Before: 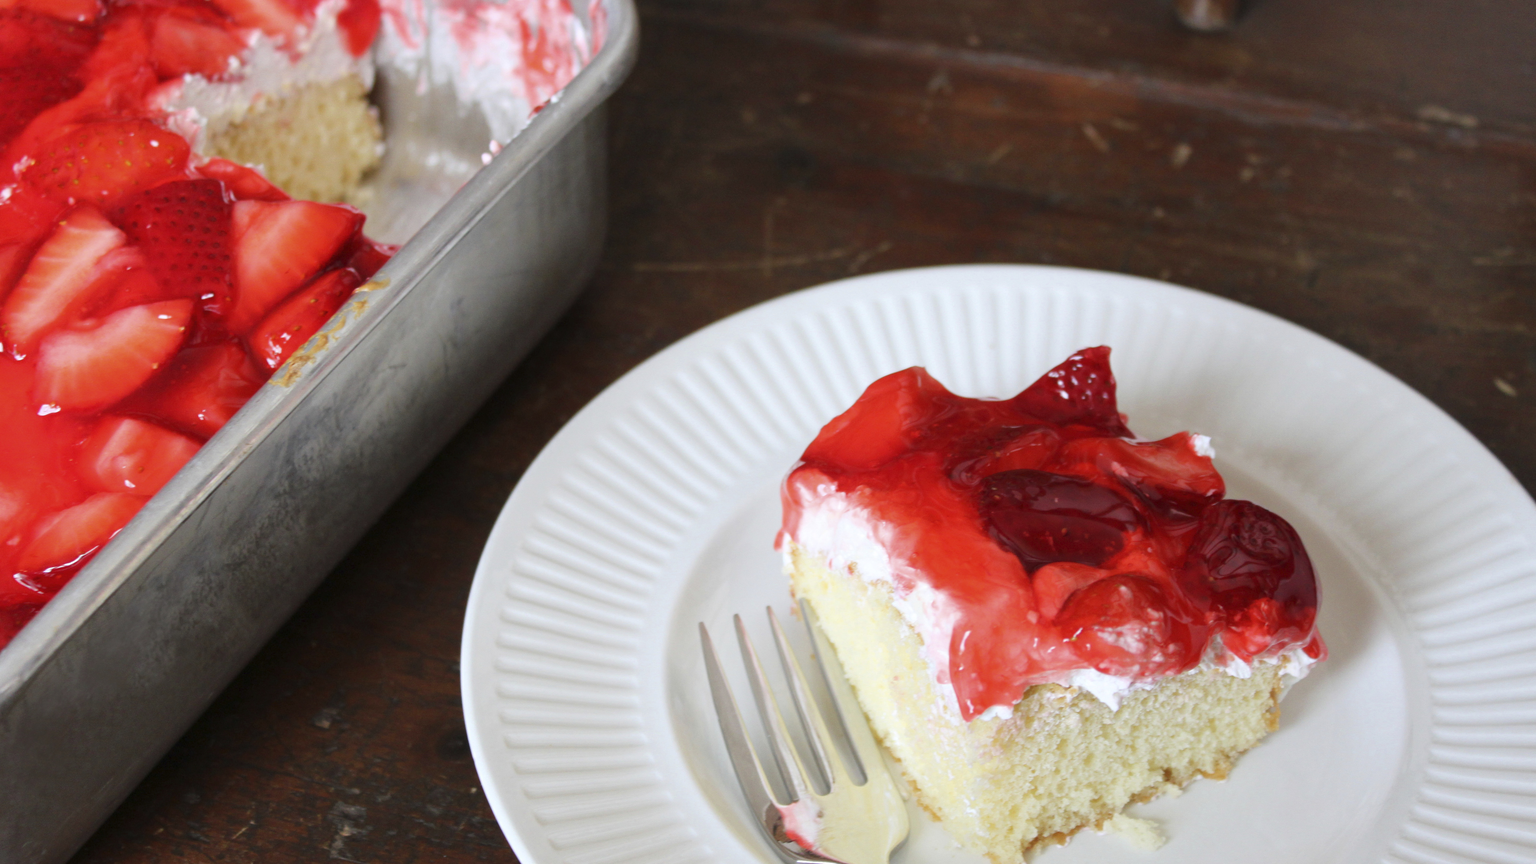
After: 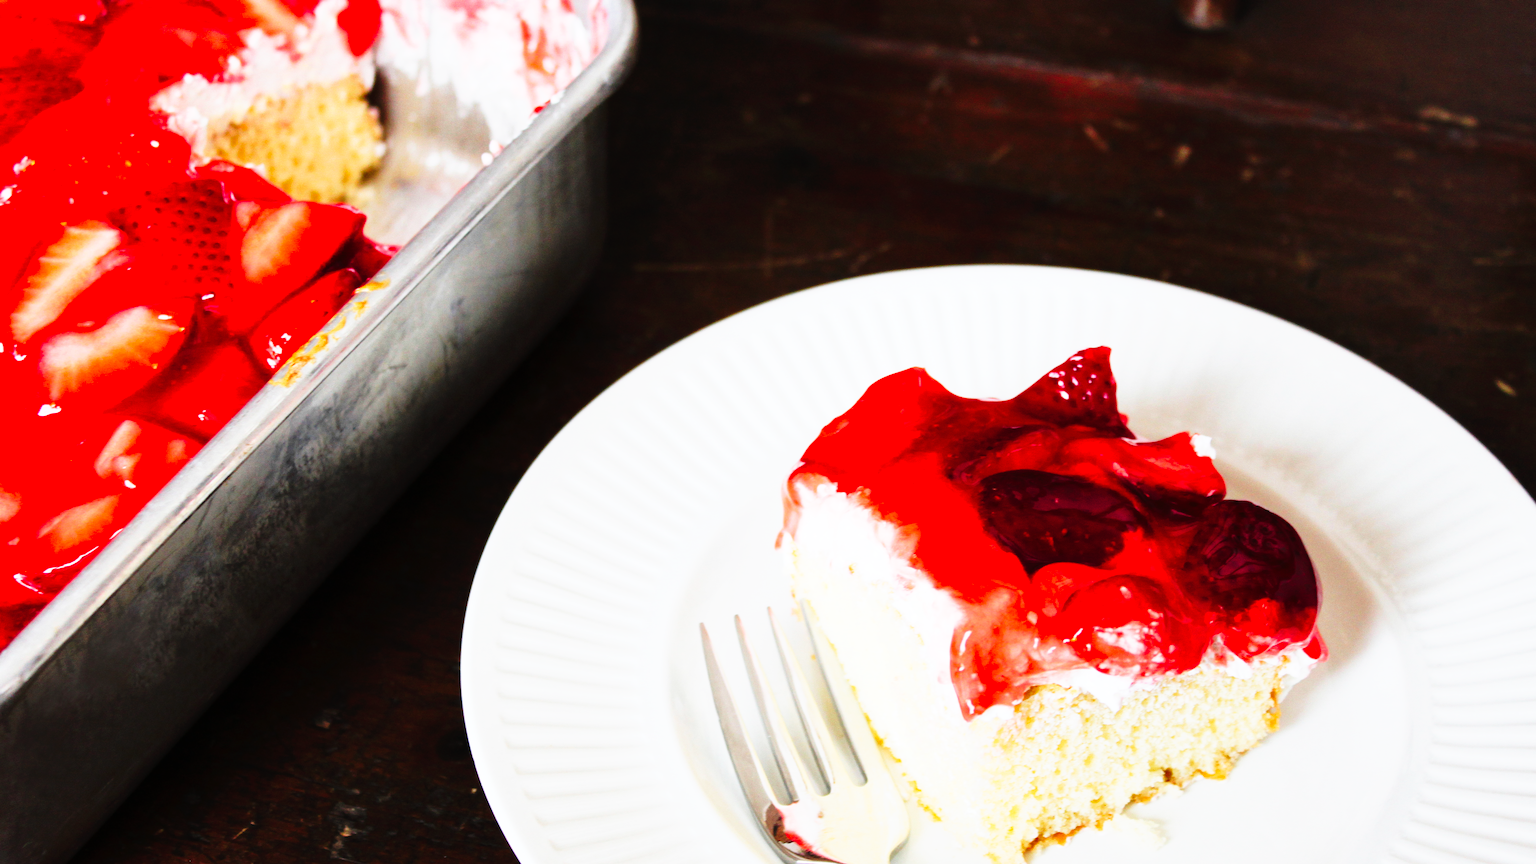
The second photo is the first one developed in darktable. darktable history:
tone curve: curves: ch0 [(0, 0) (0.003, 0.003) (0.011, 0.006) (0.025, 0.012) (0.044, 0.02) (0.069, 0.023) (0.1, 0.029) (0.136, 0.037) (0.177, 0.058) (0.224, 0.084) (0.277, 0.137) (0.335, 0.209) (0.399, 0.336) (0.468, 0.478) (0.543, 0.63) (0.623, 0.789) (0.709, 0.903) (0.801, 0.967) (0.898, 0.987) (1, 1)], preserve colors none
haze removal: strength -0.05
